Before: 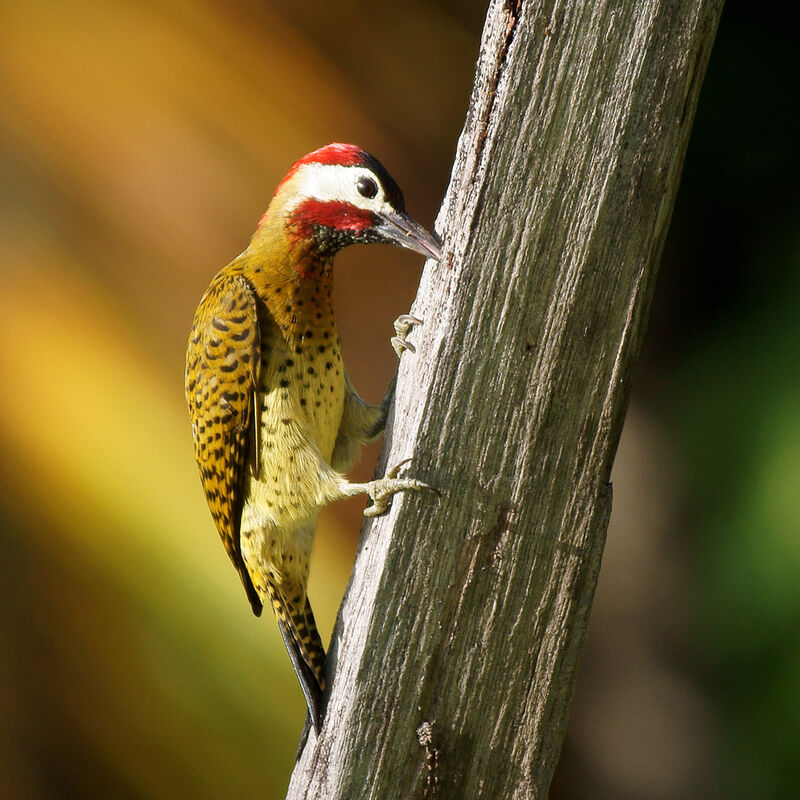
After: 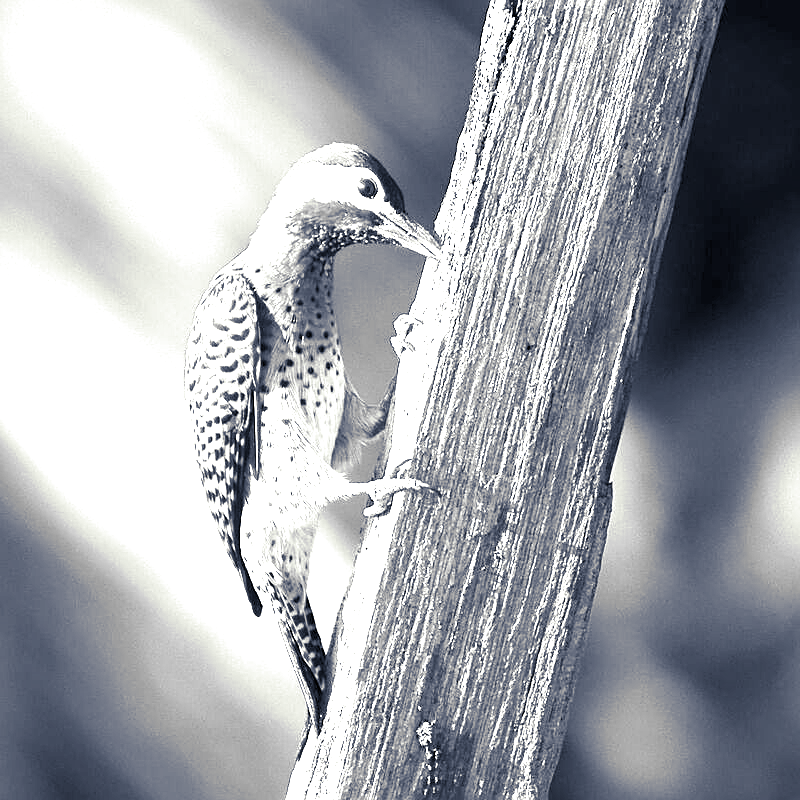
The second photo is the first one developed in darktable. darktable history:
sharpen: on, module defaults
split-toning: shadows › hue 230.4°
monochrome: on, module defaults
exposure: black level correction 0, exposure 2.327 EV, compensate exposure bias true, compensate highlight preservation false
